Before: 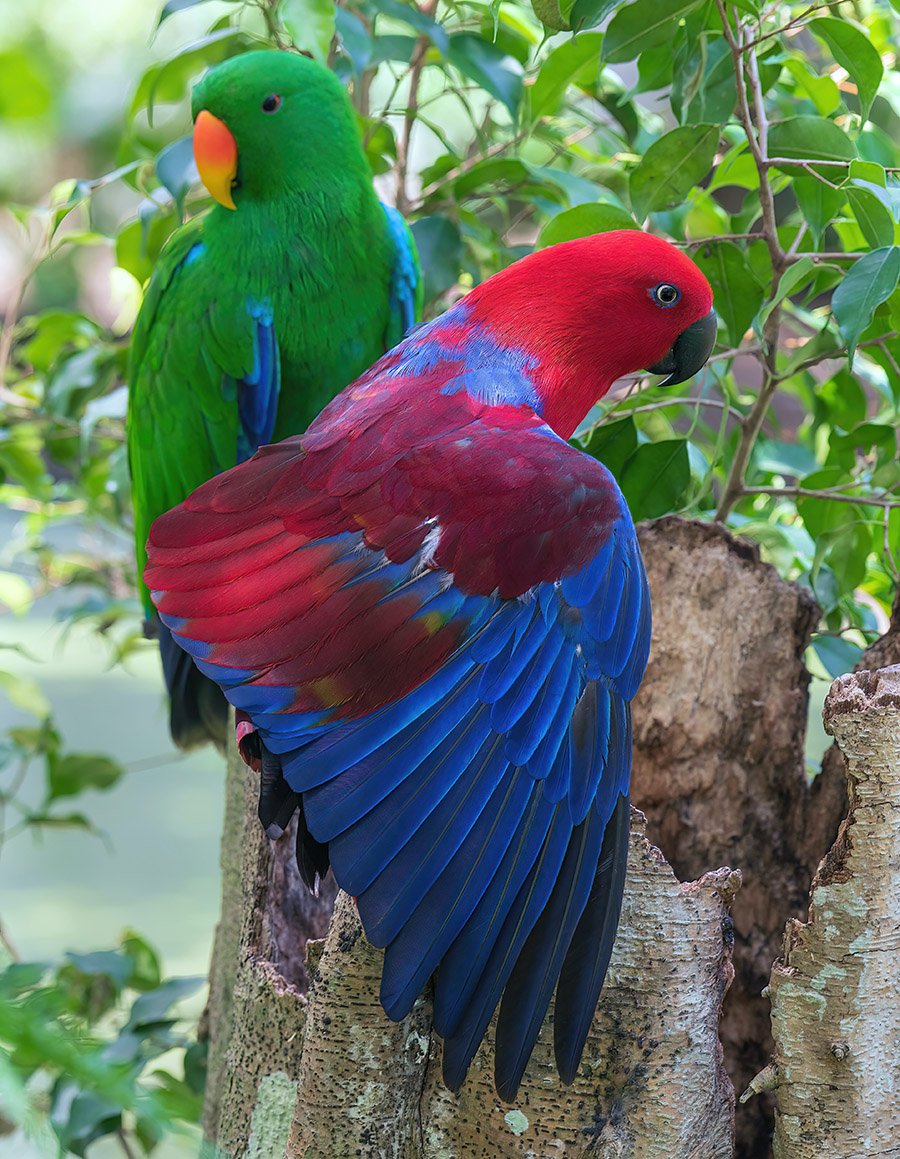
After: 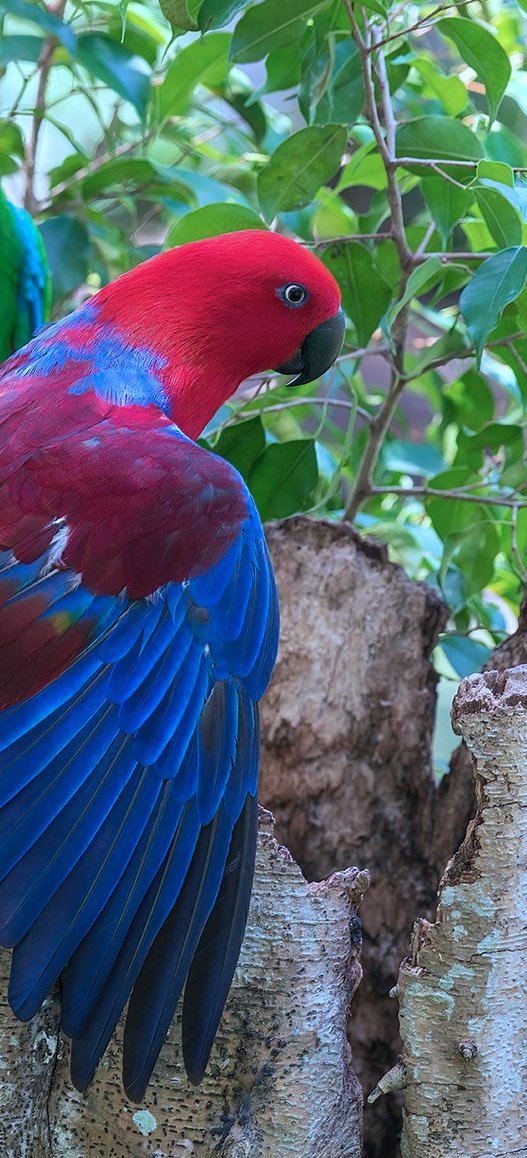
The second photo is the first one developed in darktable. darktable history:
white balance: red 0.983, blue 1.036
crop: left 41.402%
color correction: highlights a* -2.24, highlights b* -18.1
